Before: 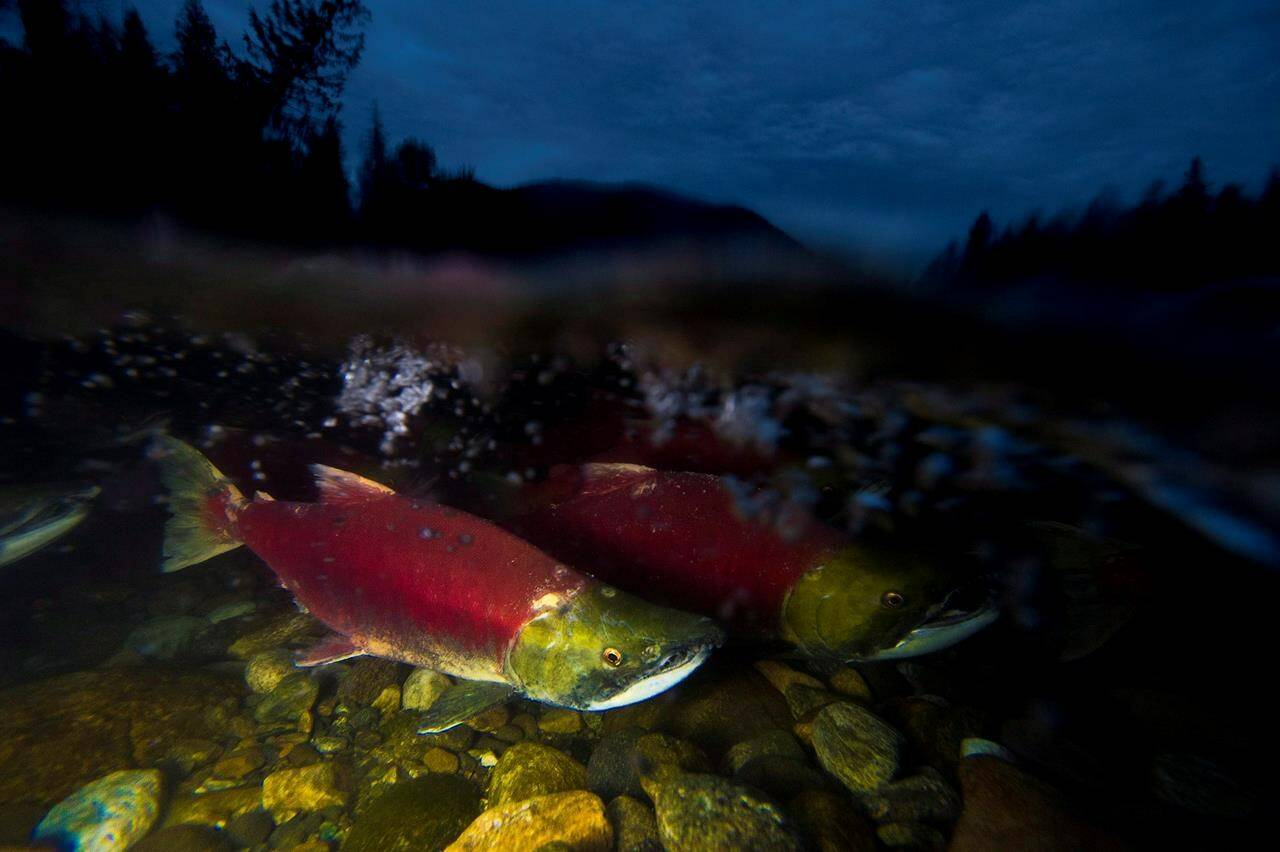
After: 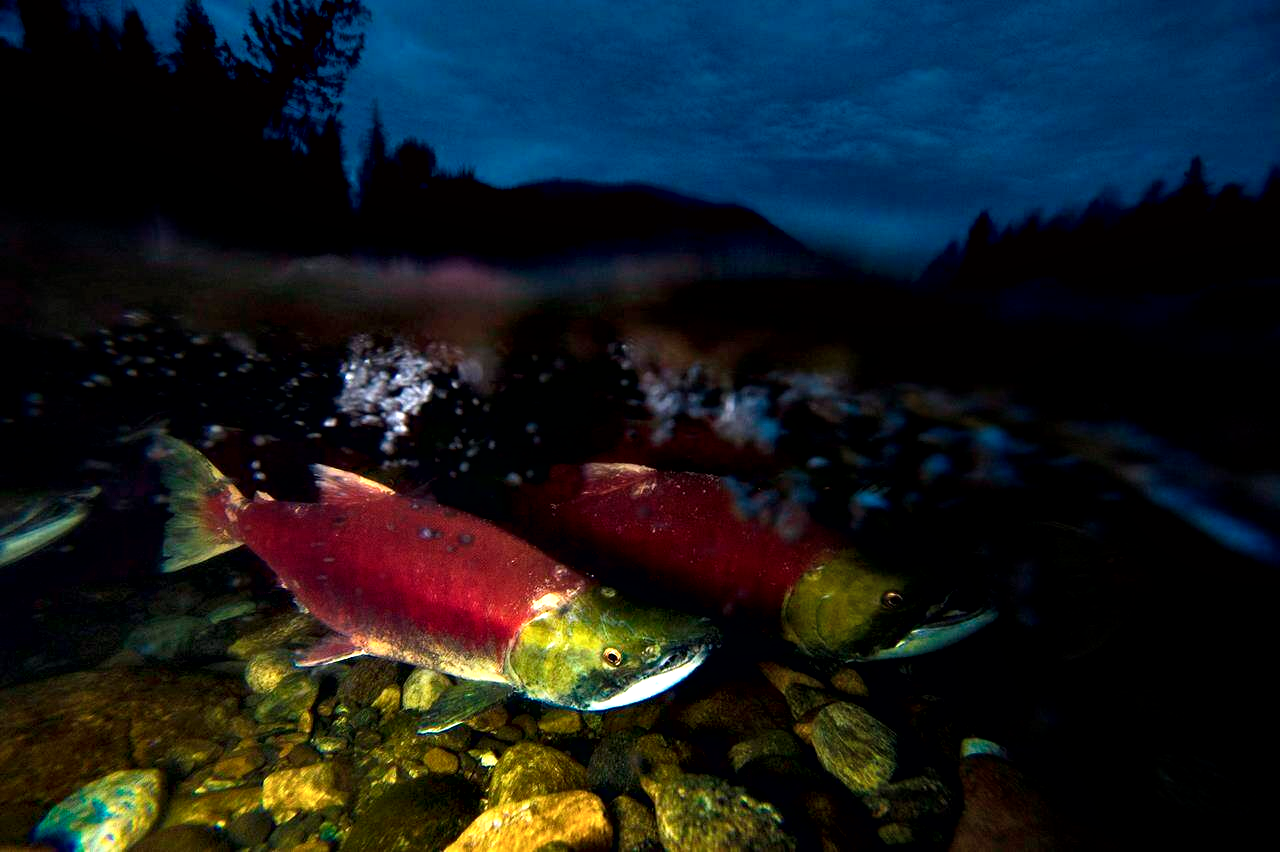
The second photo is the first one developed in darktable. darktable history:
contrast equalizer: y [[0.6 ×6], [0.55 ×6], [0 ×6], [0 ×6], [0 ×6]]
contrast brightness saturation: saturation -0.068
